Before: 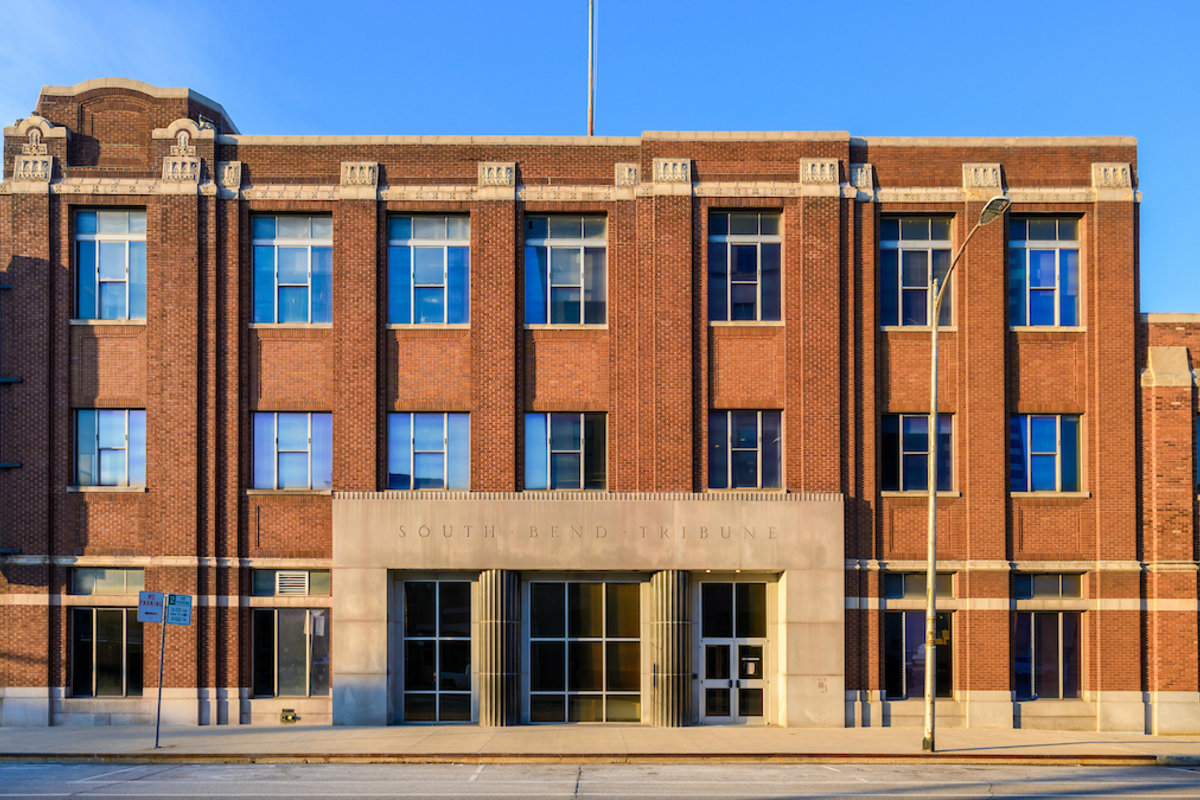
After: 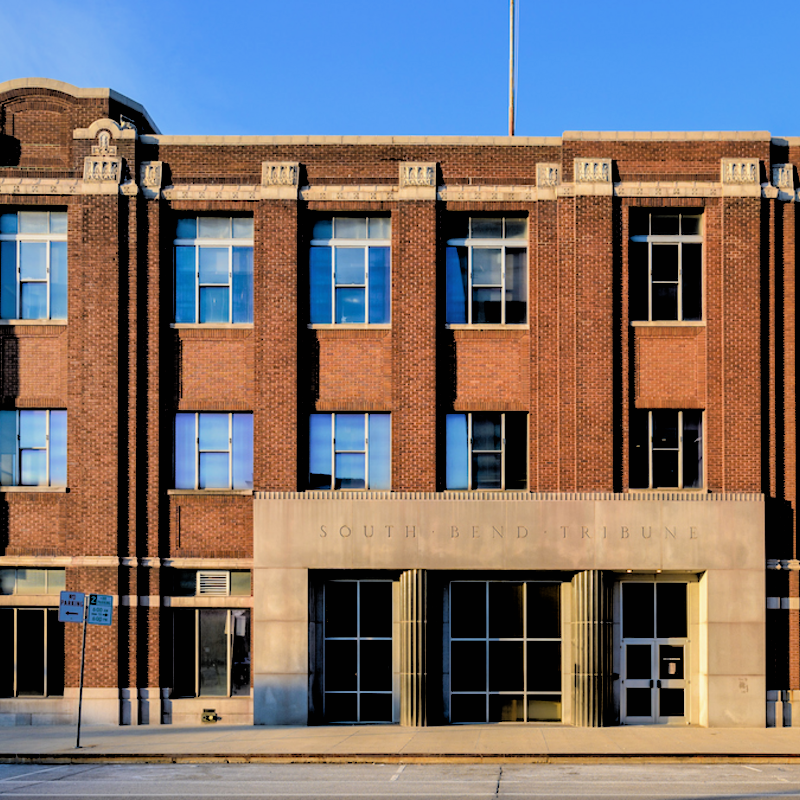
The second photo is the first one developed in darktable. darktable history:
rgb levels: levels [[0.034, 0.472, 0.904], [0, 0.5, 1], [0, 0.5, 1]]
filmic rgb: black relative exposure -4.91 EV, white relative exposure 2.84 EV, hardness 3.7
crop and rotate: left 6.617%, right 26.717%
shadows and highlights: on, module defaults
